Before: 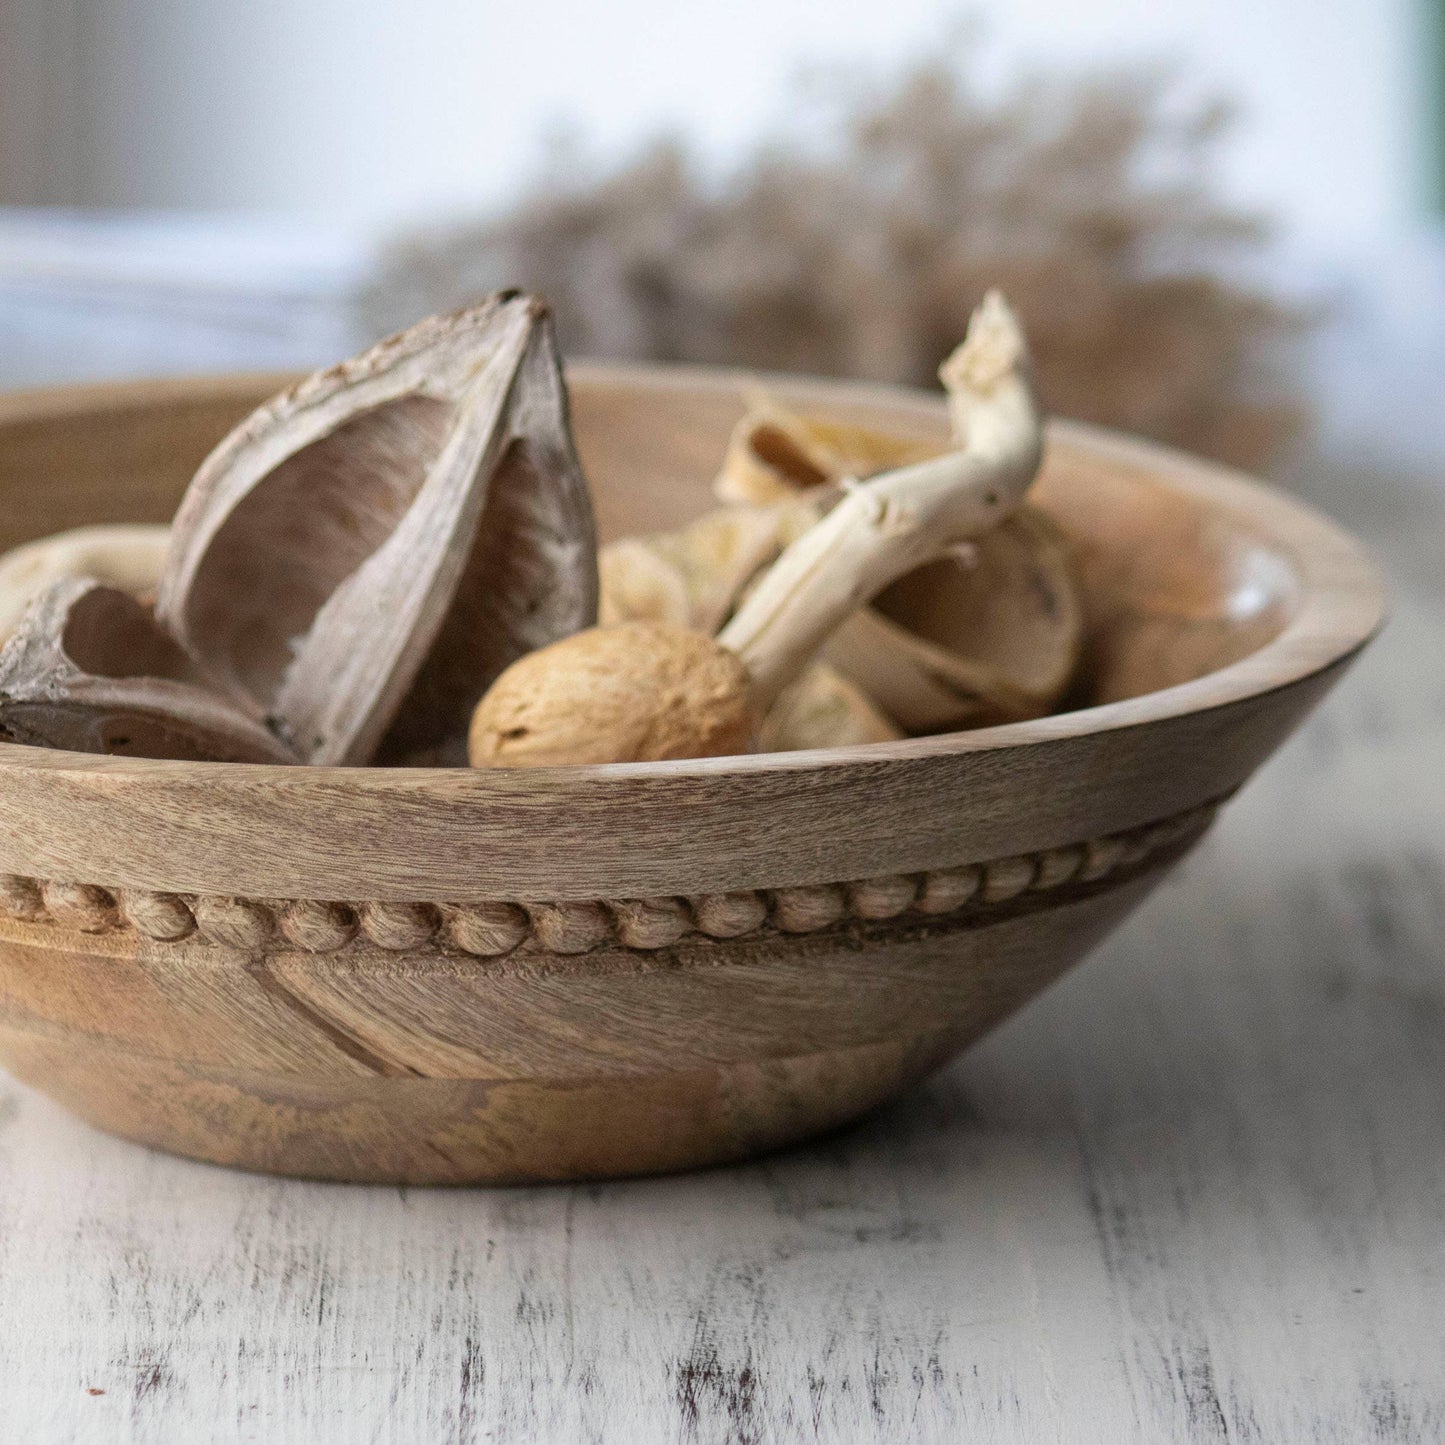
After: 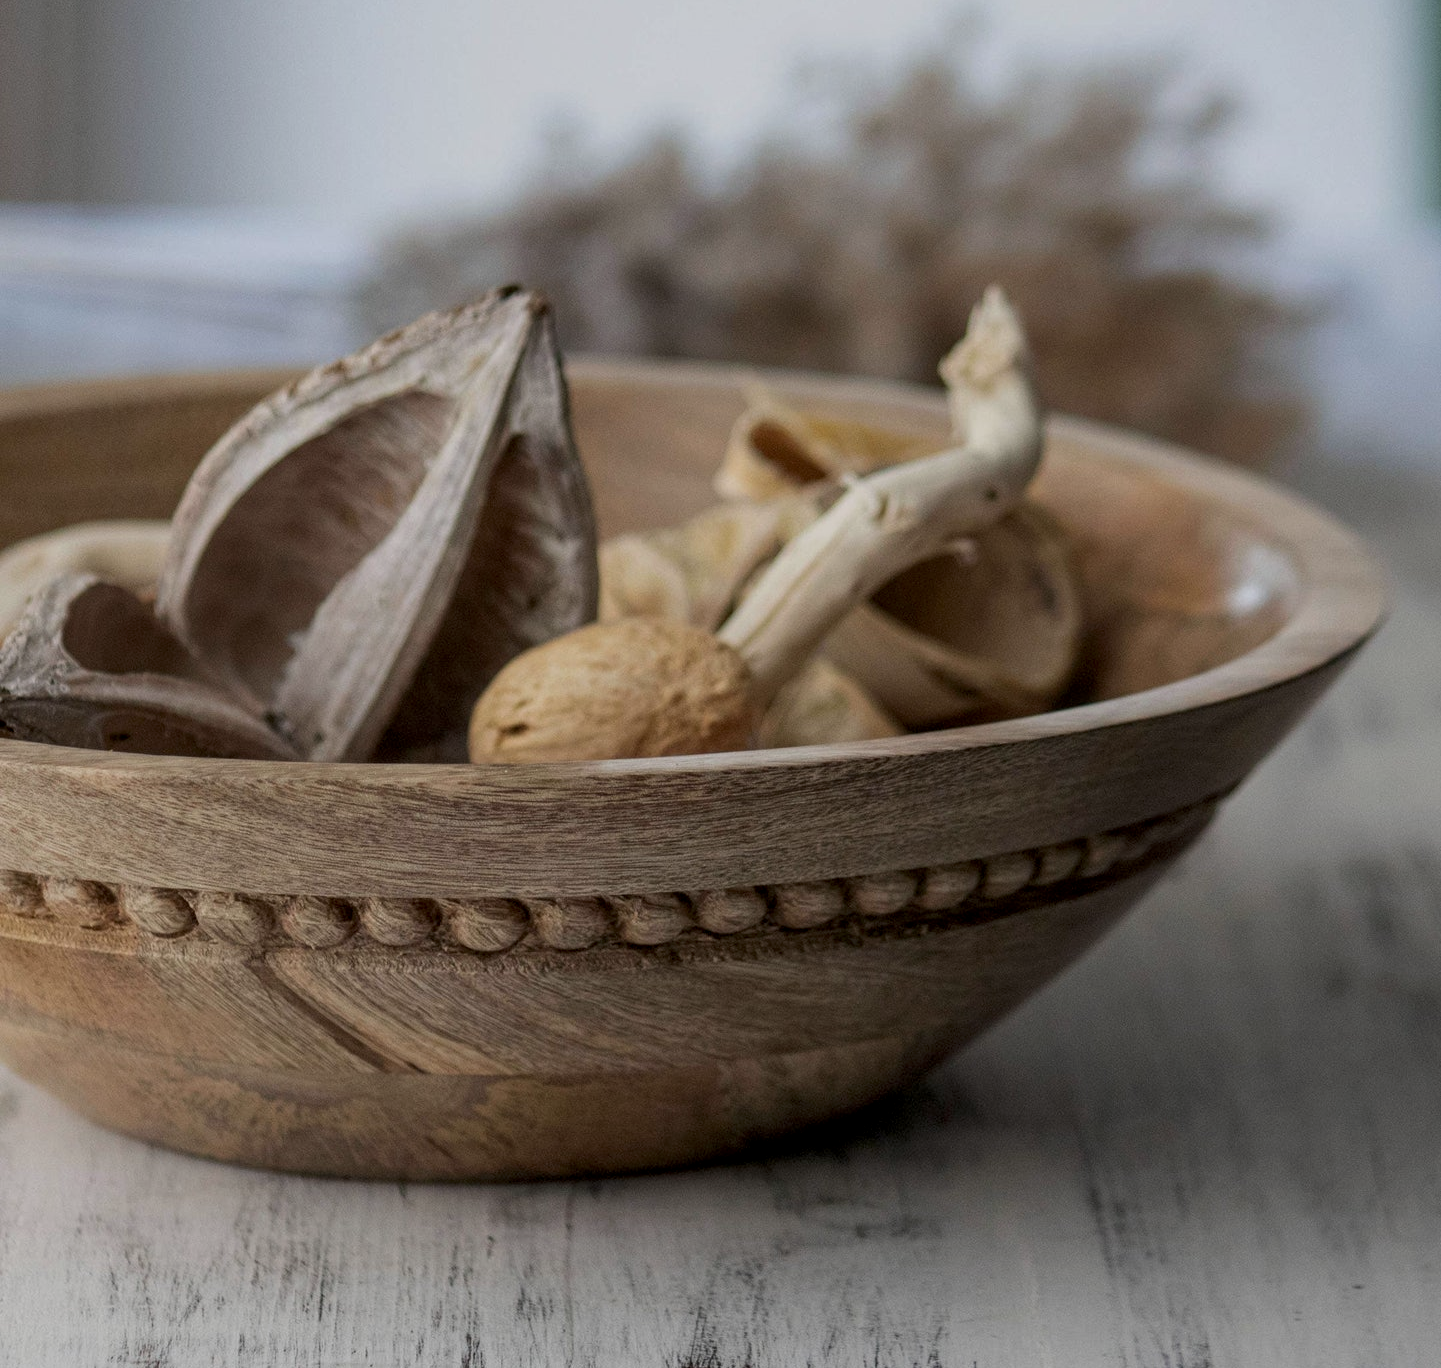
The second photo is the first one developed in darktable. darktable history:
local contrast: on, module defaults
crop: top 0.303%, right 0.265%, bottom 5.02%
exposure: black level correction 0, exposure -0.725 EV, compensate highlight preservation false
